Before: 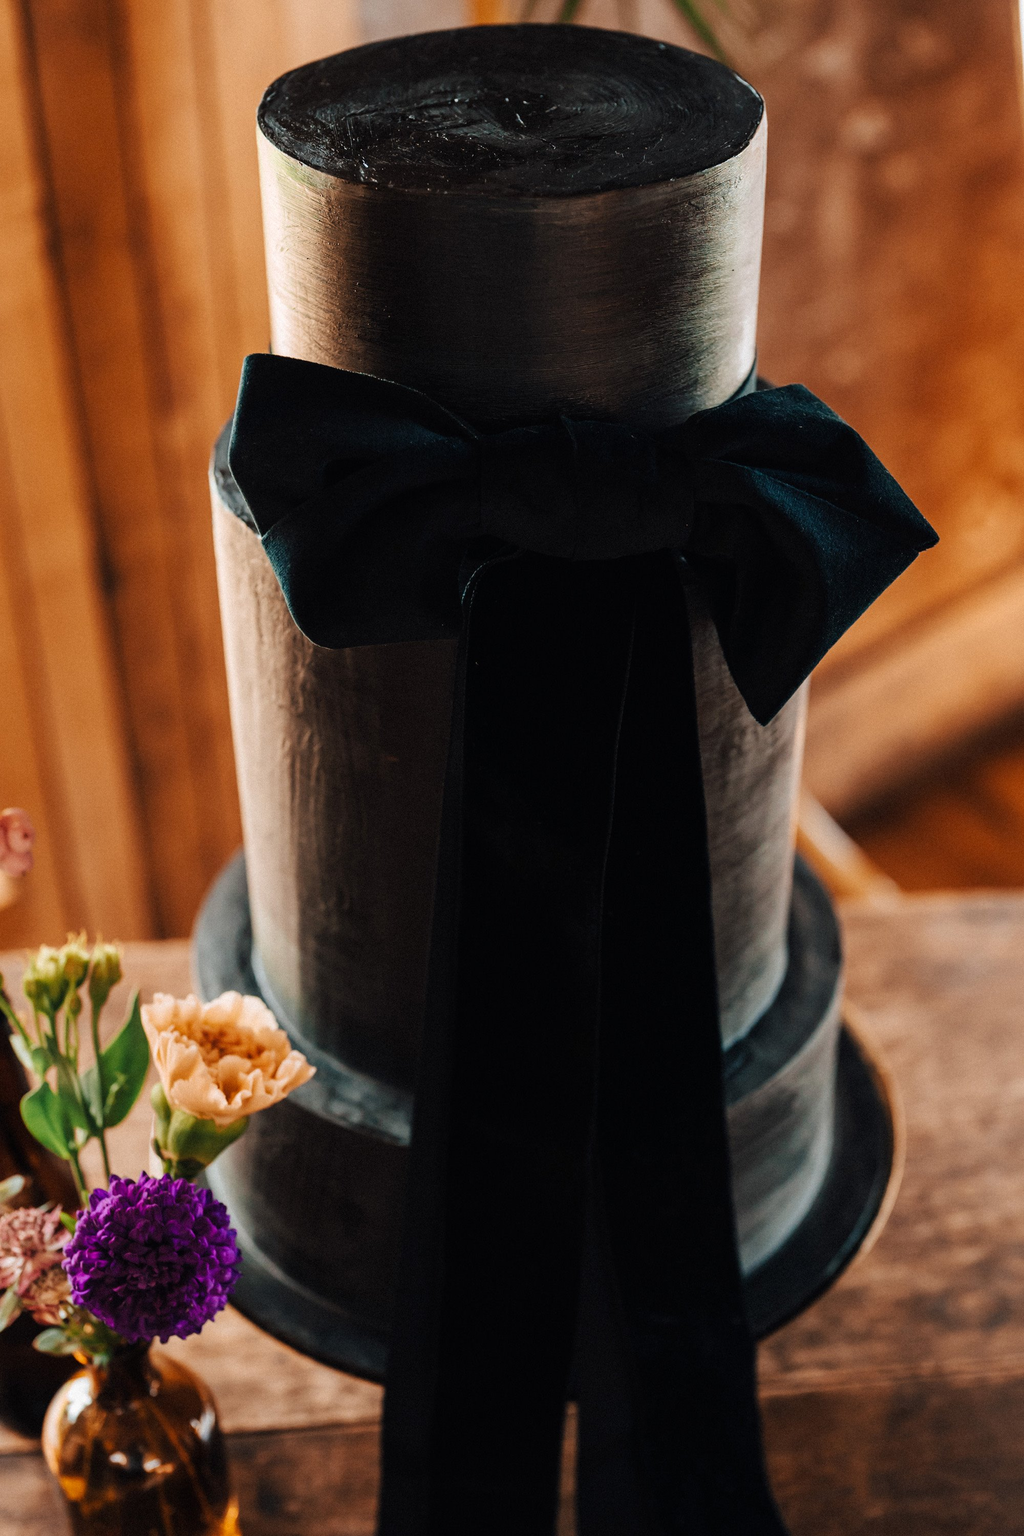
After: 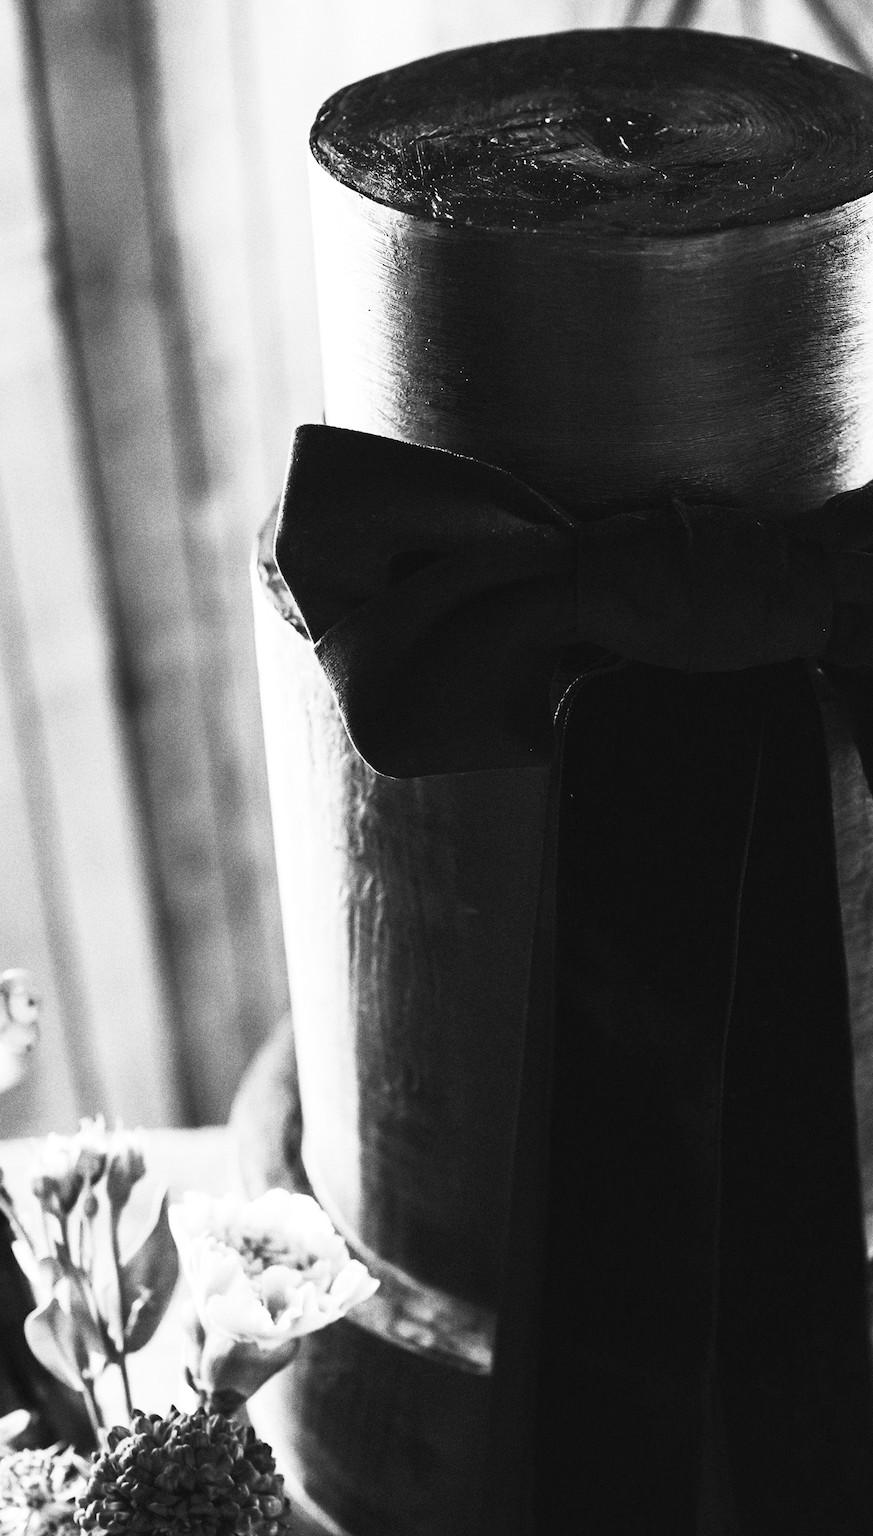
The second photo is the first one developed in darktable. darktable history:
crop: right 28.885%, bottom 16.626%
exposure: black level correction 0, exposure 0.5 EV, compensate exposure bias true, compensate highlight preservation false
contrast brightness saturation: contrast 0.53, brightness 0.47, saturation -1
